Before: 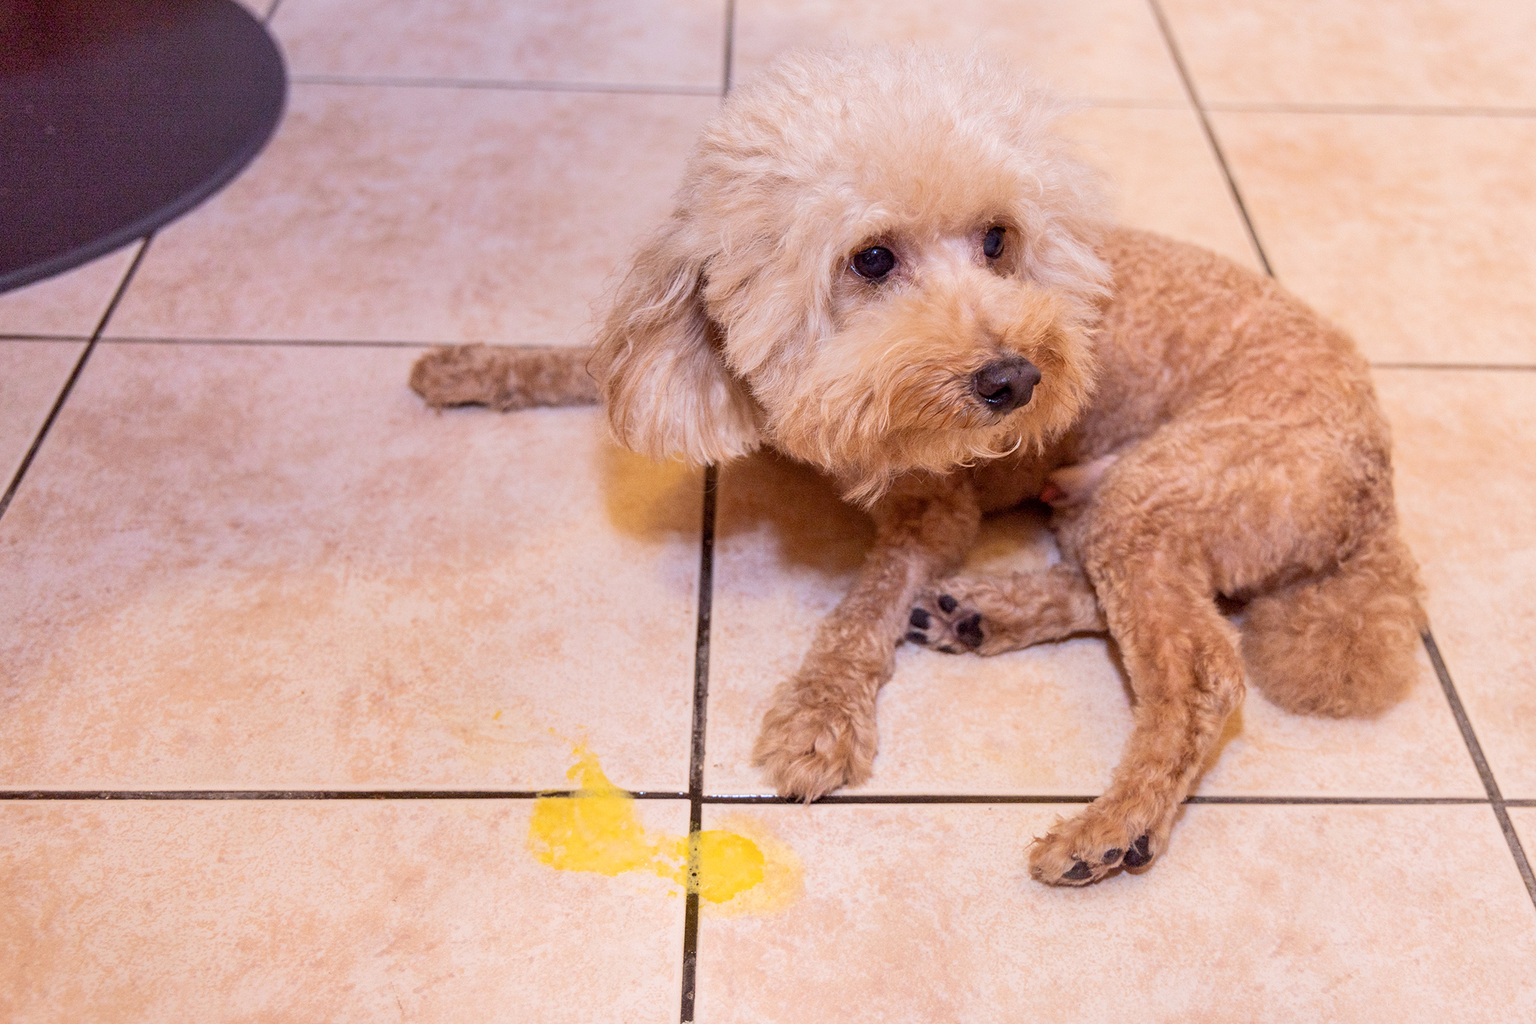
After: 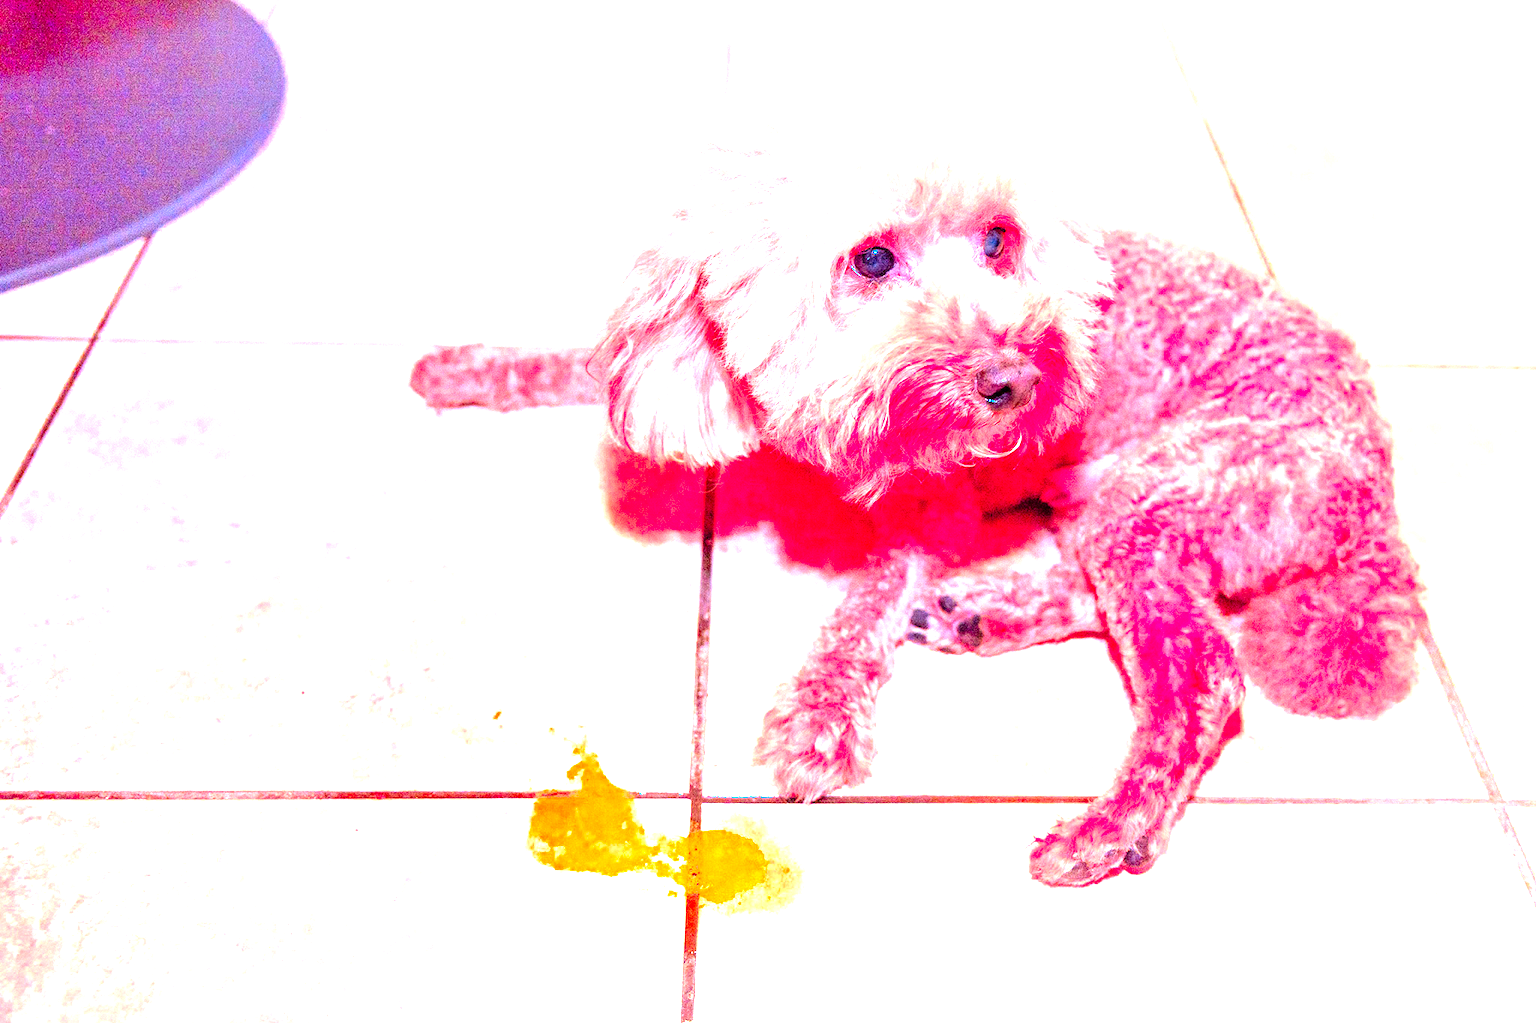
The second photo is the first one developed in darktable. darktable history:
tone equalizer: -8 EV -1.08 EV, -7 EV -0.988 EV, -6 EV -0.902 EV, -5 EV -0.614 EV, -3 EV 0.577 EV, -2 EV 0.85 EV, -1 EV 0.994 EV, +0 EV 1.06 EV
contrast brightness saturation: contrast 0.034, brightness 0.064, saturation 0.123
exposure: exposure 2.209 EV, compensate highlight preservation false
color zones: curves: ch0 [(0.473, 0.374) (0.742, 0.784)]; ch1 [(0.354, 0.737) (0.742, 0.705)]; ch2 [(0.318, 0.421) (0.758, 0.532)]
